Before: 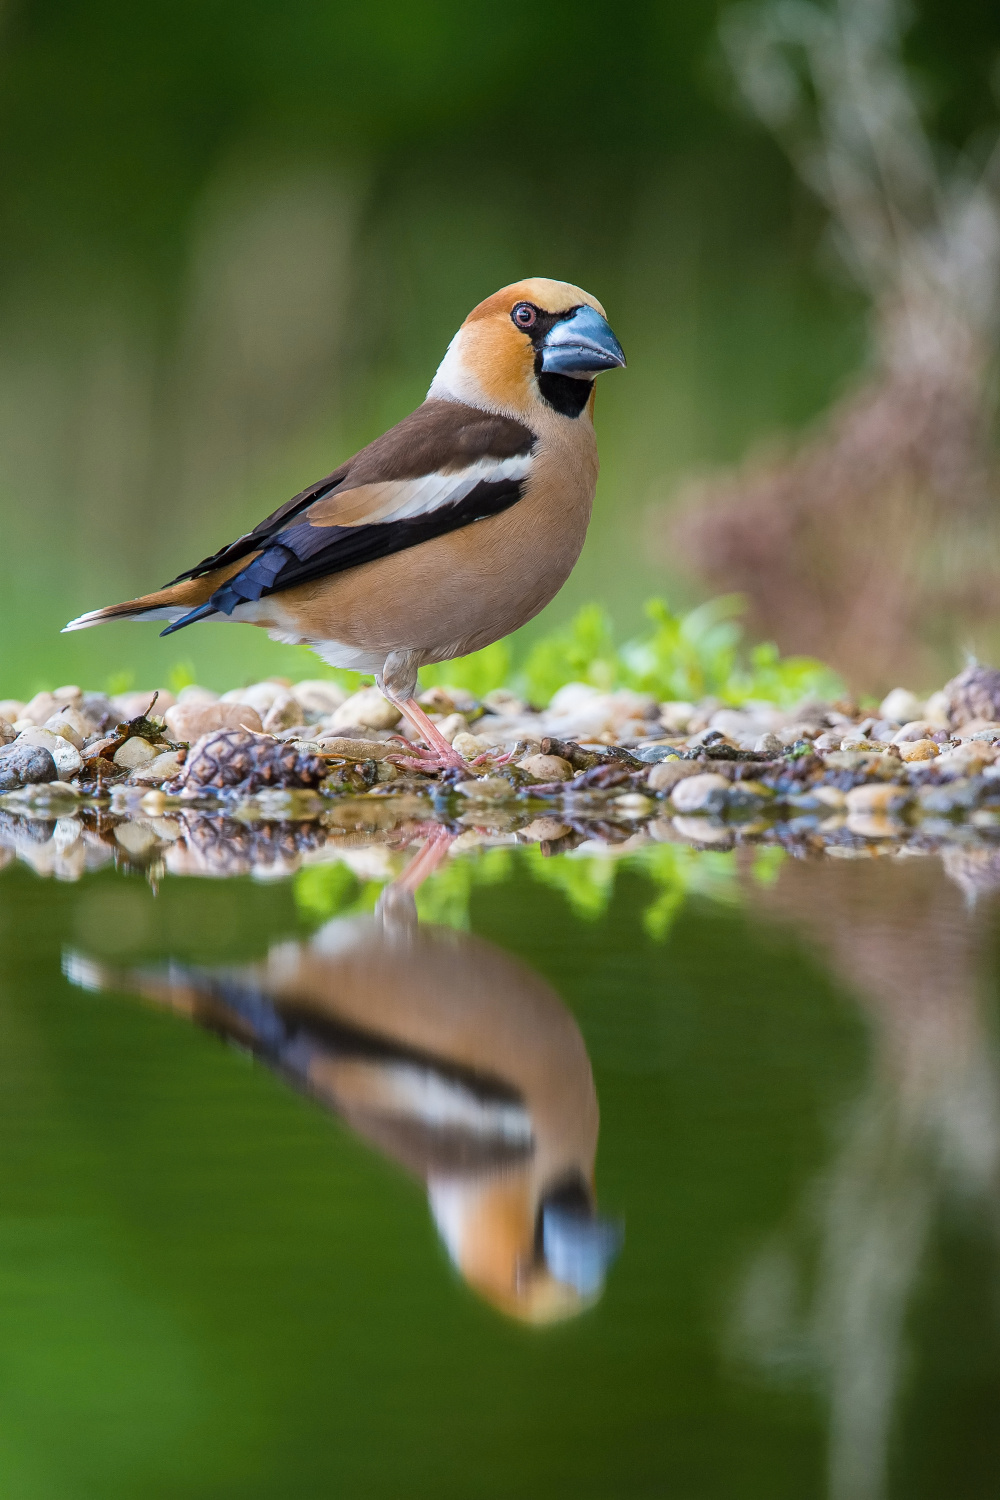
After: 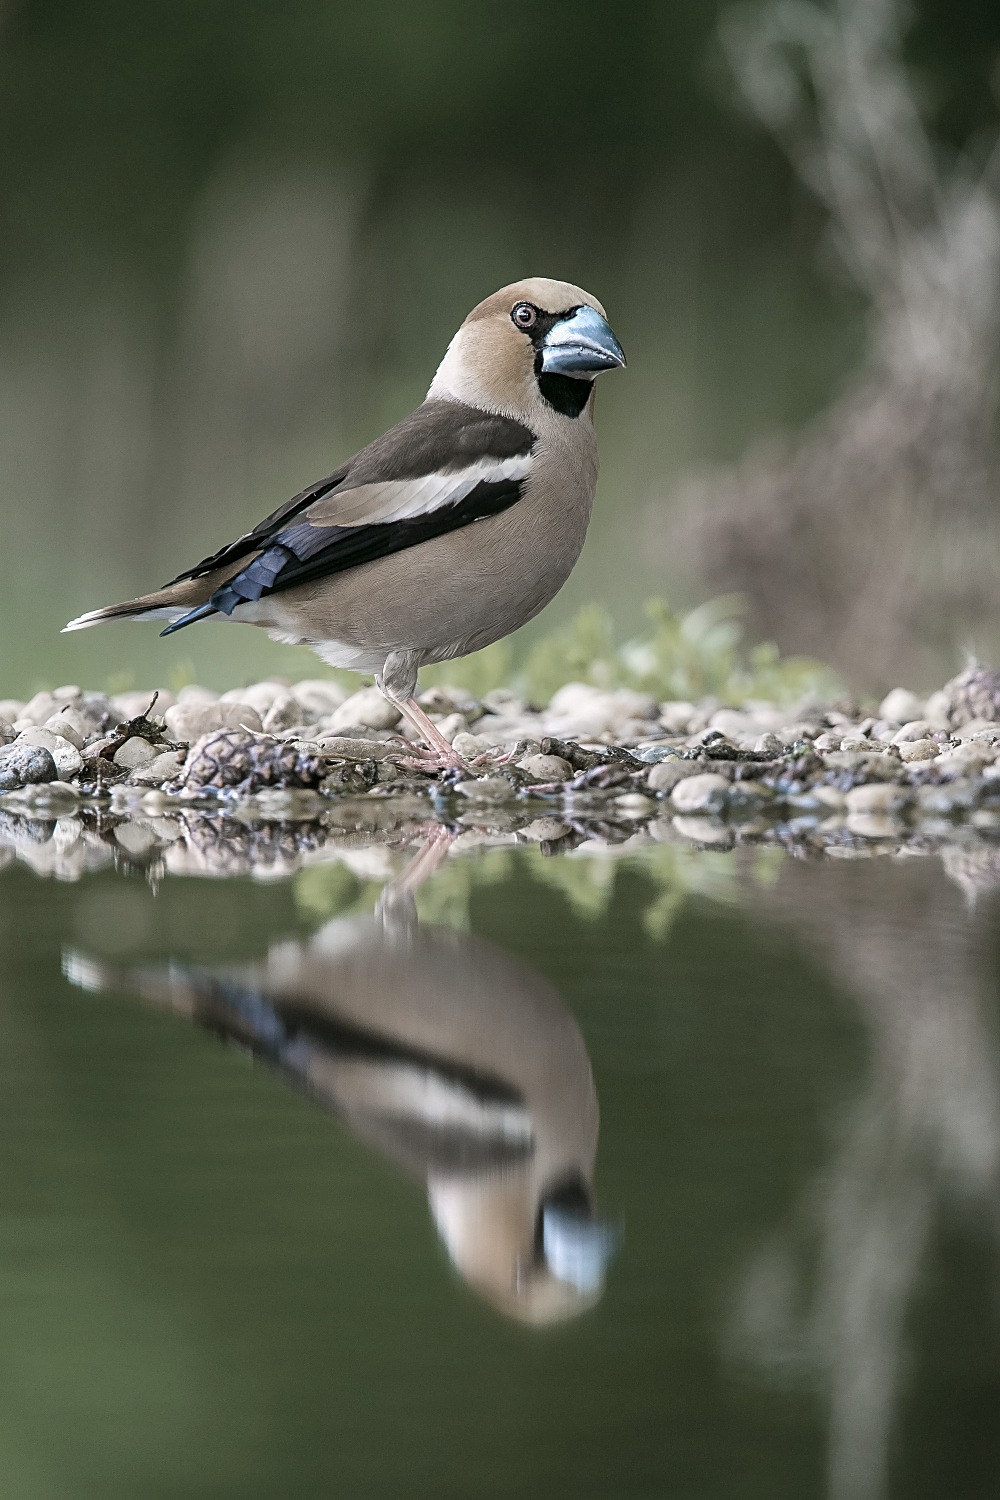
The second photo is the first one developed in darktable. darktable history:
sharpen: on, module defaults
color zones: curves: ch0 [(0, 0.613) (0.01, 0.613) (0.245, 0.448) (0.498, 0.529) (0.642, 0.665) (0.879, 0.777) (0.99, 0.613)]; ch1 [(0, 0.272) (0.219, 0.127) (0.724, 0.346)]
color correction: highlights a* 4.02, highlights b* 4.98, shadows a* -7.55, shadows b* 4.98
